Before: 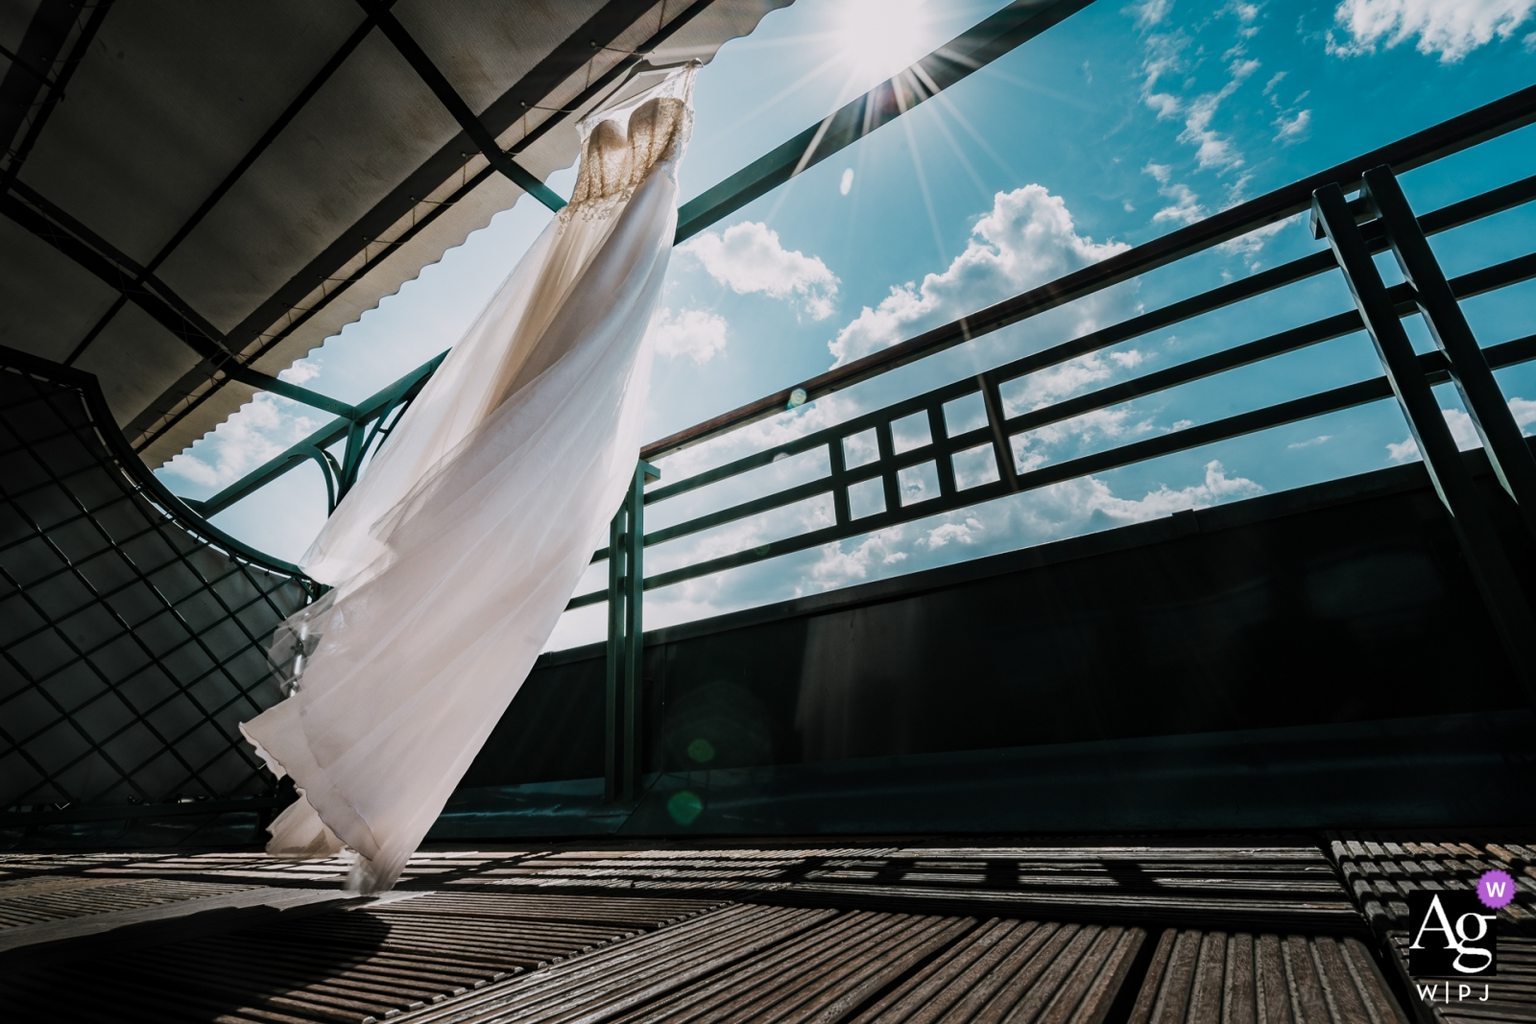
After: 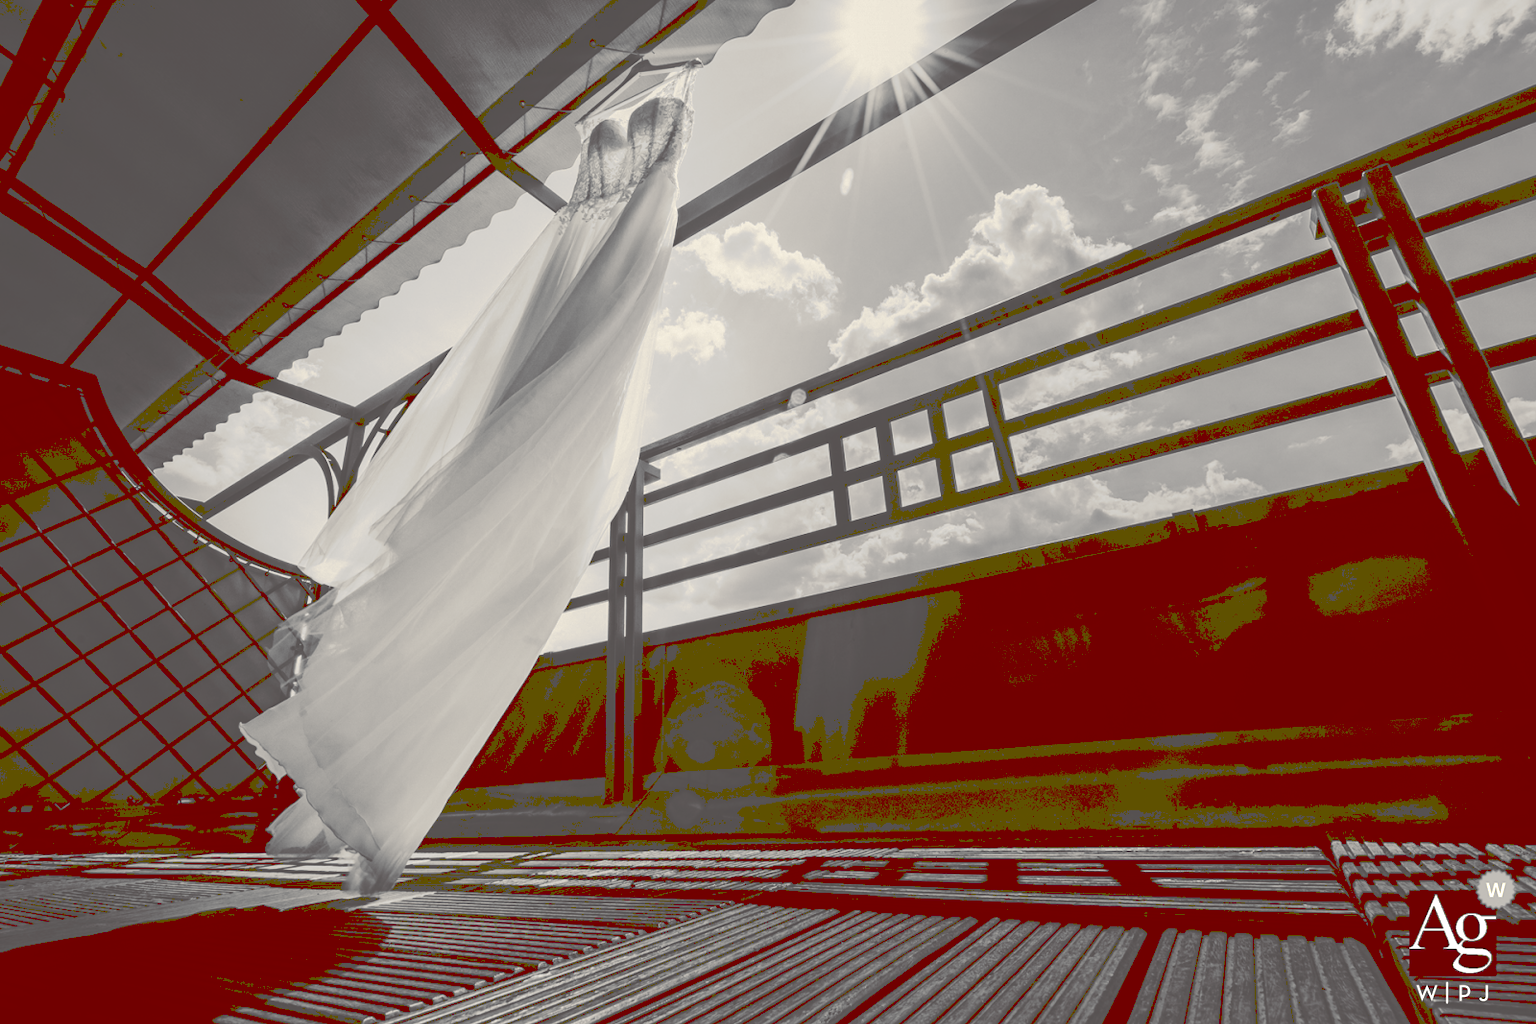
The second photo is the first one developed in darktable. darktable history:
tone curve: curves: ch0 [(0, 0) (0.003, 0.346) (0.011, 0.346) (0.025, 0.346) (0.044, 0.35) (0.069, 0.354) (0.1, 0.361) (0.136, 0.368) (0.177, 0.381) (0.224, 0.395) (0.277, 0.421) (0.335, 0.458) (0.399, 0.502) (0.468, 0.556) (0.543, 0.617) (0.623, 0.685) (0.709, 0.748) (0.801, 0.814) (0.898, 0.865) (1, 1)], preserve colors none
color look up table: target L [85.98, 79.65, 88.82, 75.99, 83.08, 71.02, 50.03, 60.47, 38.77, 41.48, 35.46, 22.03, 4.237, 202.86, 109.79, 82.92, 75.53, 62.08, 57.5, 55.49, 68.58, 59.8, 52.88, 31.3, 34.93, 30.72, 28.99, 1.971, 100.28, 86.73, 88.78, 75.53, 88.28, 84.52, 69.53, 55.93, 86.73, 64.02, 31.3, 42.85, 27.98, 4.237, 87.52, 89.49, 89.49, 74.5, 54.11, 48.35, 31.34], target a [0.849, 0.919, 0.019, 1.277, 0.892, 0.348, 0.628, 0.191, 1.388, 1.042, 1.704, 4.281, 11.3, 0, 0.001, 0.167, 0.582, 0.524, 0.478, 0.59, 1.488, 0.742, 0.911, 1.705, 1.394, 2.459, 3.244, 11.67, -1.31, 1.075, -0.232, 0.582, 0.735, 0.868, 0.331, 0.434, 1.075, 0.861, 1.705, 0.944, 2.934, 11.3, 0.521, -0.214, -0.214, 1.231, 1.021, 0.238, 1.876], target b [8.215, 5.826, 9.022, 4.828, 7.458, 4.208, 1.002, 2.441, 0.483, 0.479, -0.065, 0.266, 6.366, -0.002, -0.006, 7.19, 4.869, 3.187, 1.372, 1.917, 3.938, 2.058, 2.022, 0.763, 0.686, -0.033, -0.044, 2.506, 20.88, 8.898, 10.01, 4.869, 9.293, 7.699, 4.212, 1.986, 8.898, 3.241, 0.763, 0.345, -0.247, 6.366, 10.17, 10, 10, 4.803, 0.98, 0.812, -0.342], num patches 49
